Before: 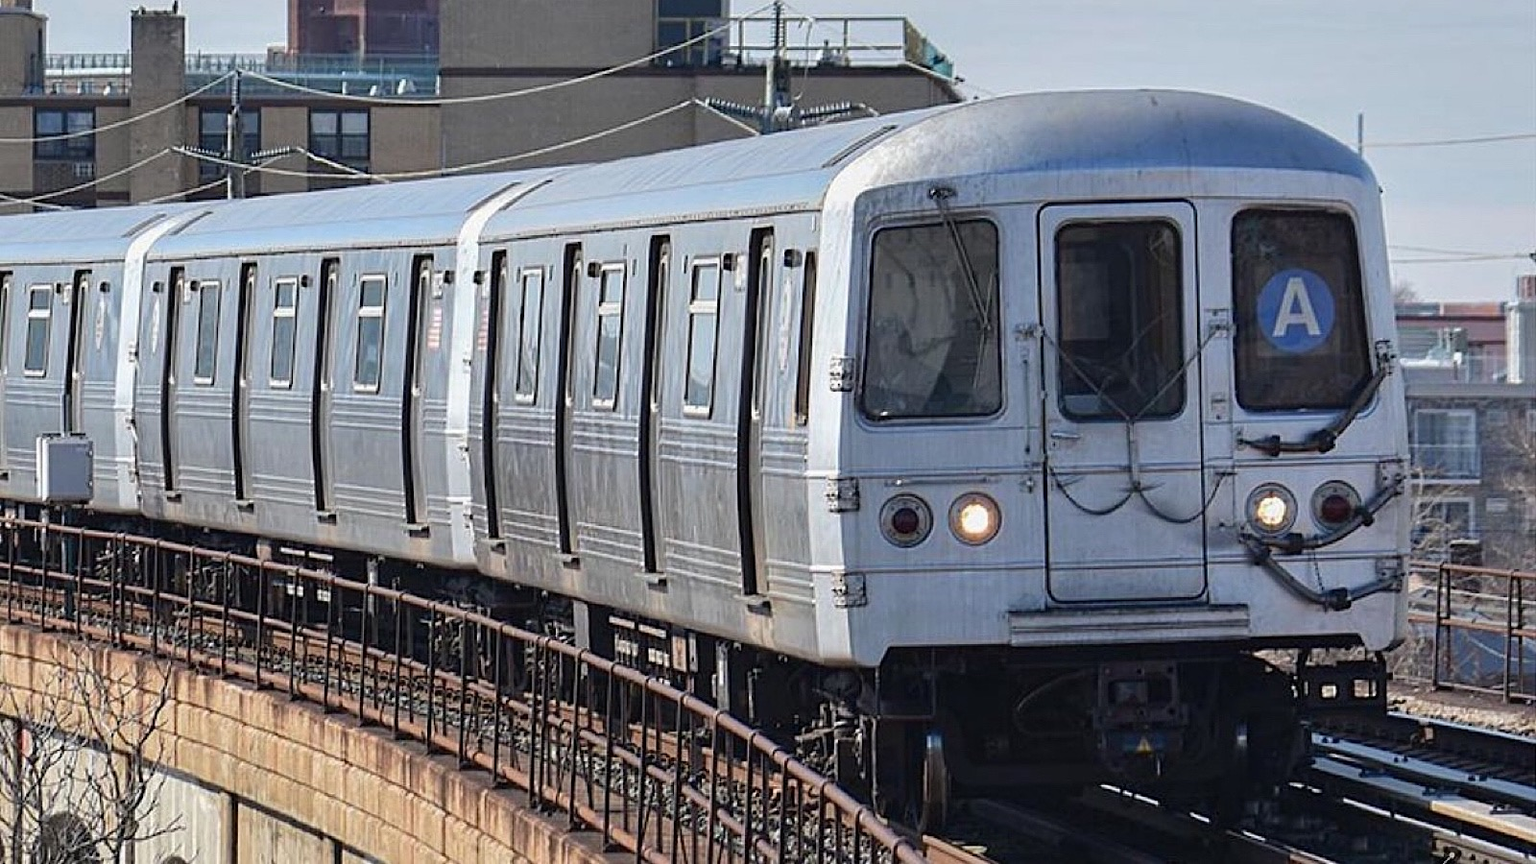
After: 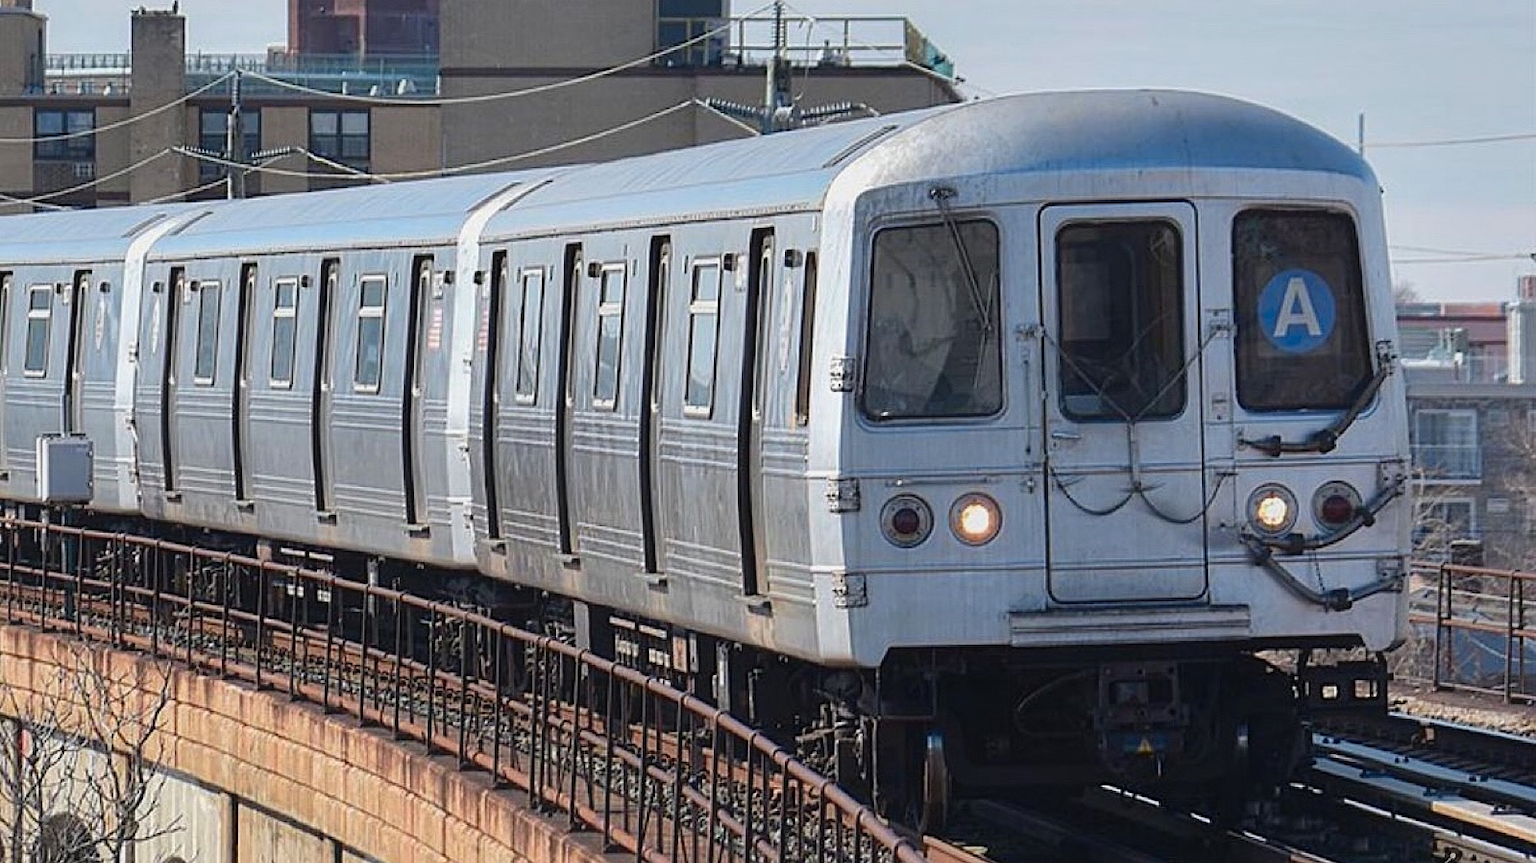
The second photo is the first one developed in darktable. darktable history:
contrast equalizer: y [[0.5, 0.488, 0.462, 0.461, 0.491, 0.5], [0.5 ×6], [0.5 ×6], [0 ×6], [0 ×6]]
tone equalizer: on, module defaults
color zones: curves: ch1 [(0.235, 0.558) (0.75, 0.5)]; ch2 [(0.25, 0.462) (0.749, 0.457)], mix 25.94%
